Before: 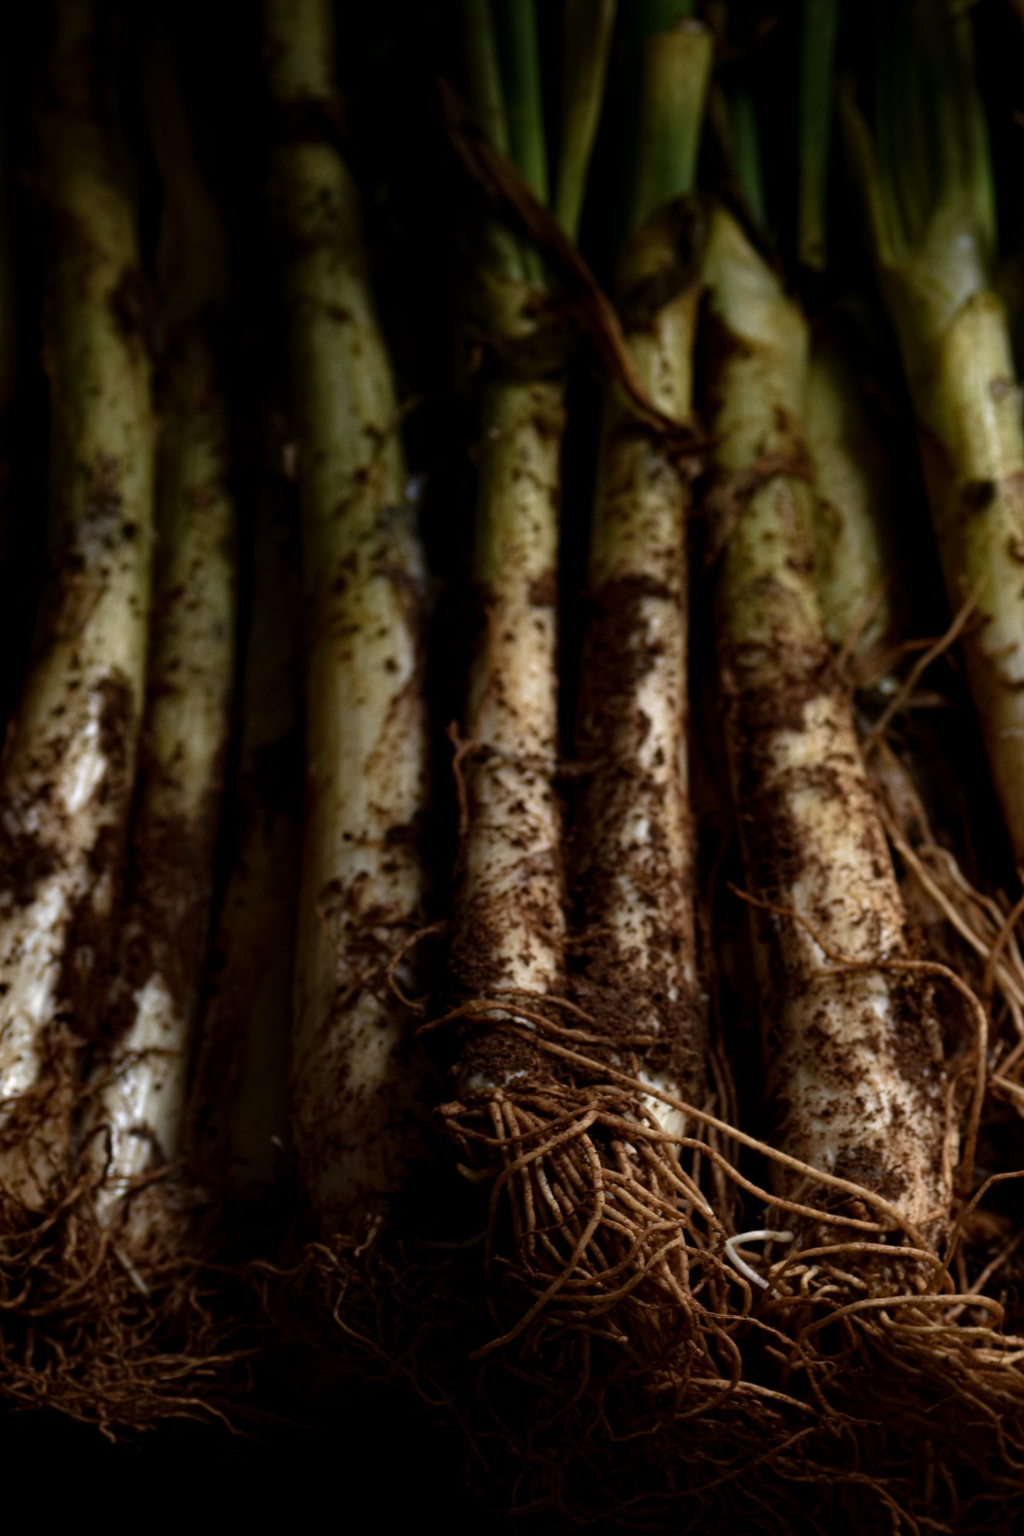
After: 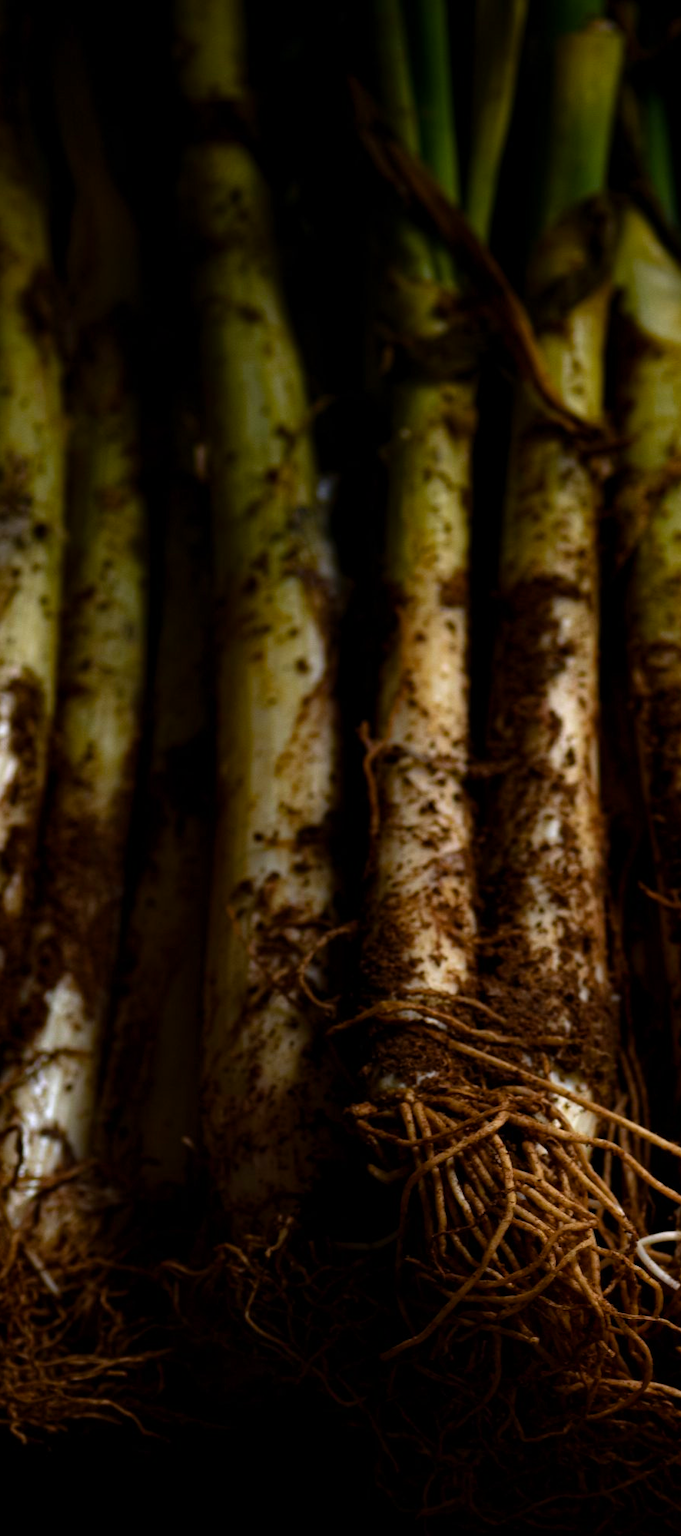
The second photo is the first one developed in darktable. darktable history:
crop and rotate: left 8.72%, right 24.69%
color balance rgb: perceptual saturation grading › global saturation 30.287%, global vibrance 20%
